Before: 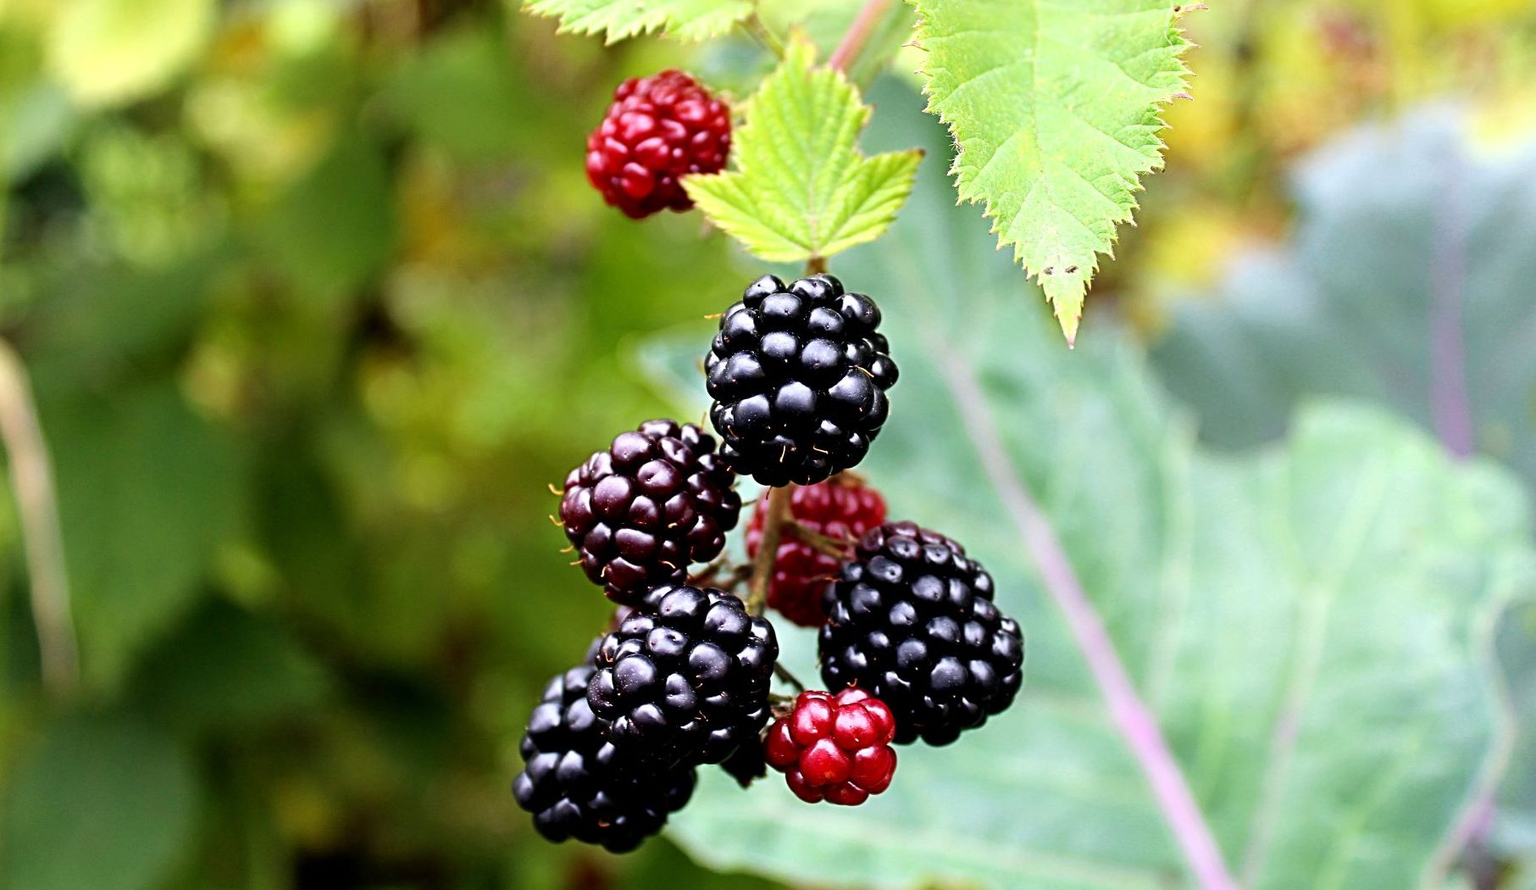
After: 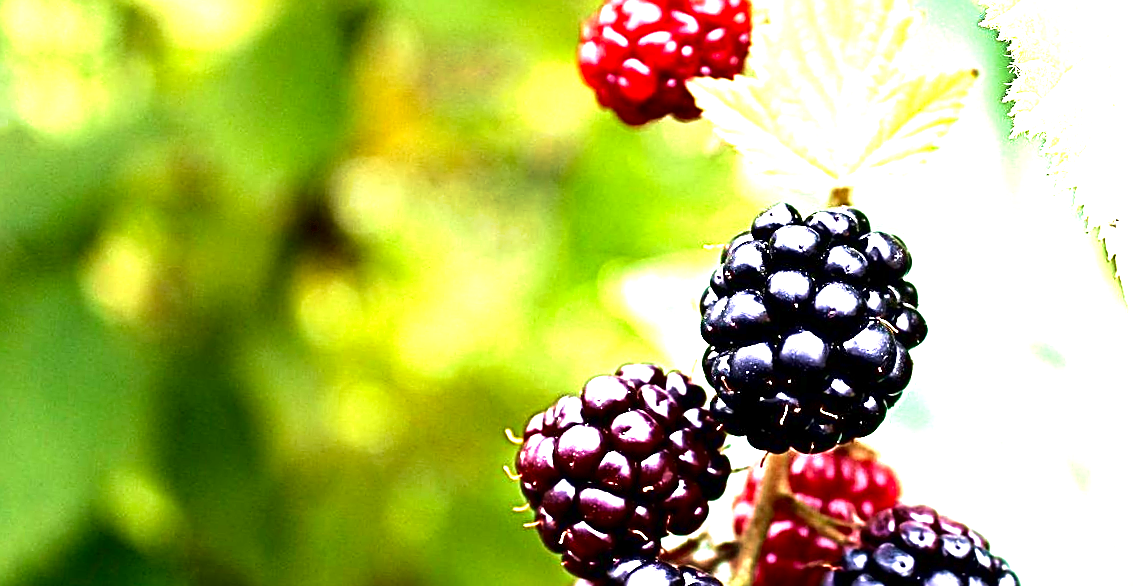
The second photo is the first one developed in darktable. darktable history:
crop and rotate: angle -4.33°, left 2.266%, top 6.728%, right 27.23%, bottom 30.296%
sharpen: amount 0.735
tone equalizer: on, module defaults
contrast brightness saturation: contrast 0.07, brightness -0.134, saturation 0.047
exposure: black level correction 0.001, exposure 1.829 EV, compensate highlight preservation false
velvia: strength 73.42%
